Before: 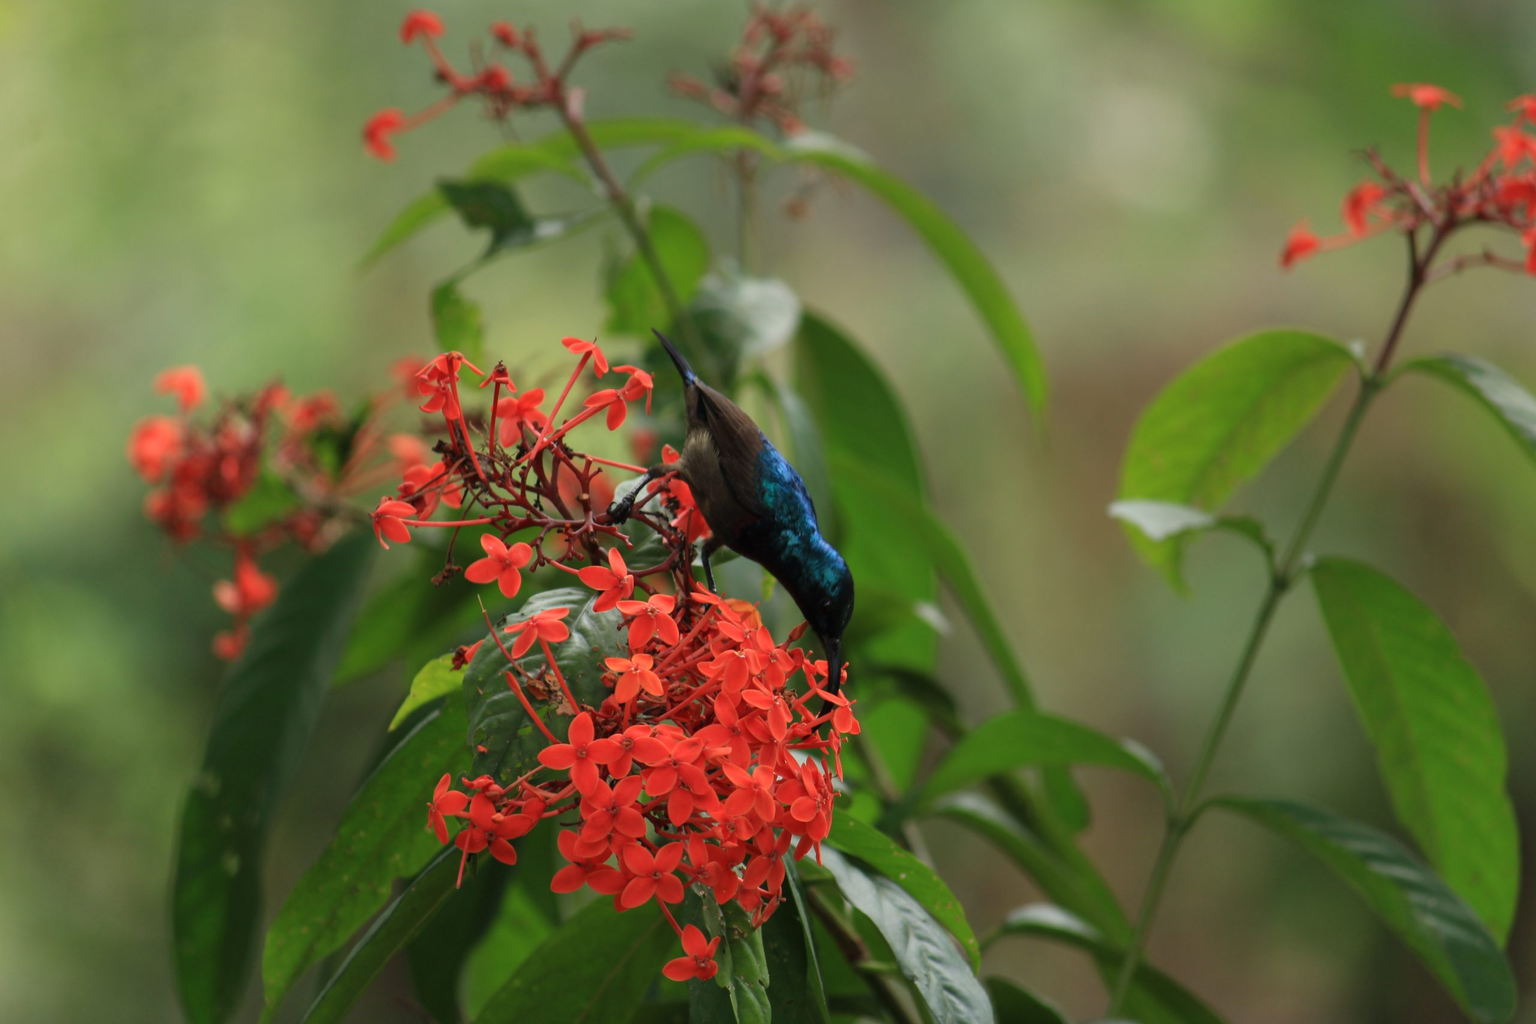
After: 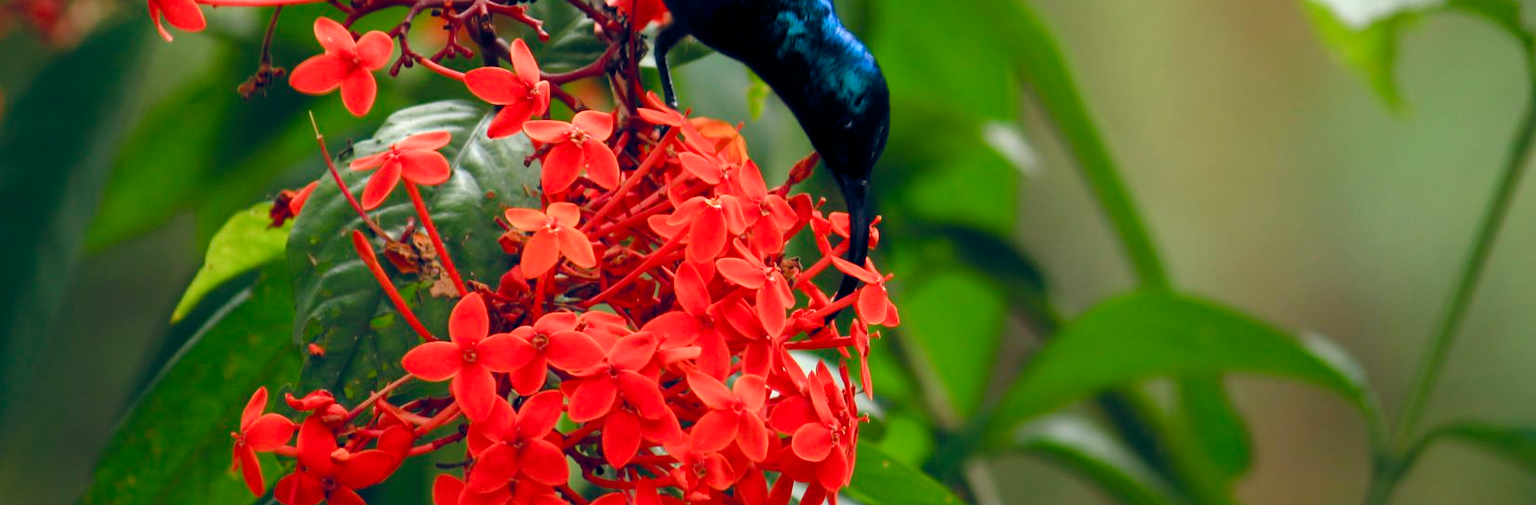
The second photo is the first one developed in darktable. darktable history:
crop: left 18.067%, top 51.038%, right 17.079%, bottom 16.927%
color balance rgb: global offset › chroma 0.15%, global offset › hue 254.1°, linear chroma grading › global chroma 0.726%, perceptual saturation grading › global saturation 40.468%, perceptual saturation grading › highlights -50.232%, perceptual saturation grading › shadows 30.318%, global vibrance 20%
tone equalizer: -8 EV -0.727 EV, -7 EV -0.686 EV, -6 EV -0.599 EV, -5 EV -0.403 EV, -3 EV 0.371 EV, -2 EV 0.6 EV, -1 EV 0.676 EV, +0 EV 0.742 EV
